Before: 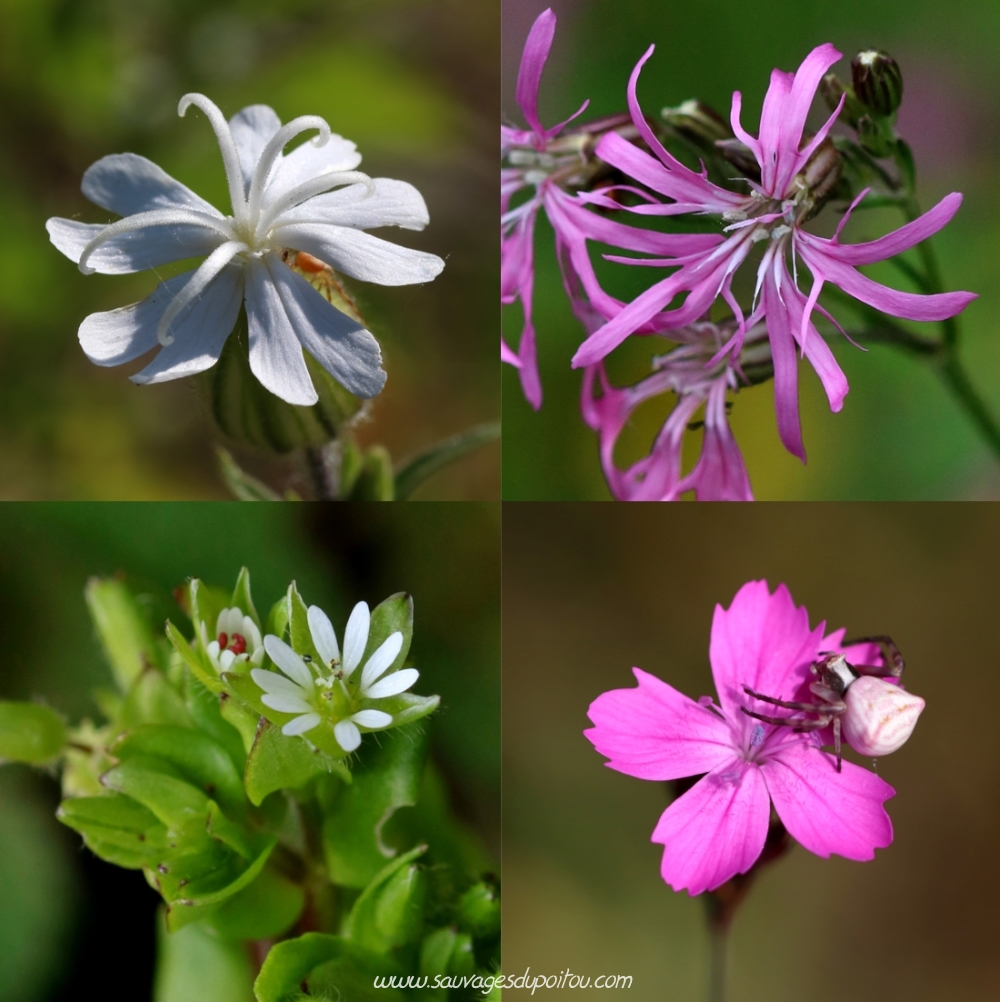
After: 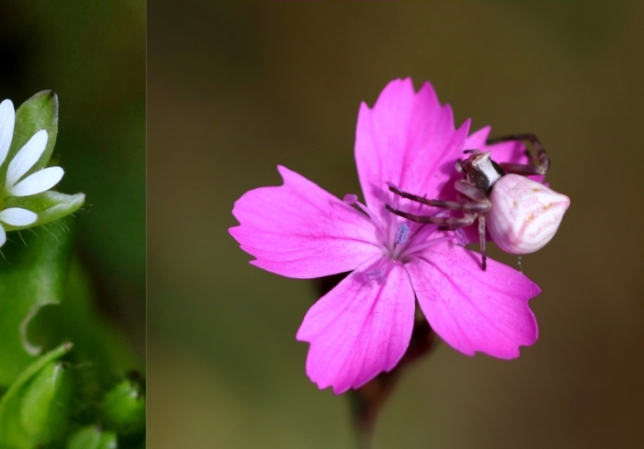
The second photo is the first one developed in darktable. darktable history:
white balance: red 0.984, blue 1.059
crop and rotate: left 35.509%, top 50.238%, bottom 4.934%
